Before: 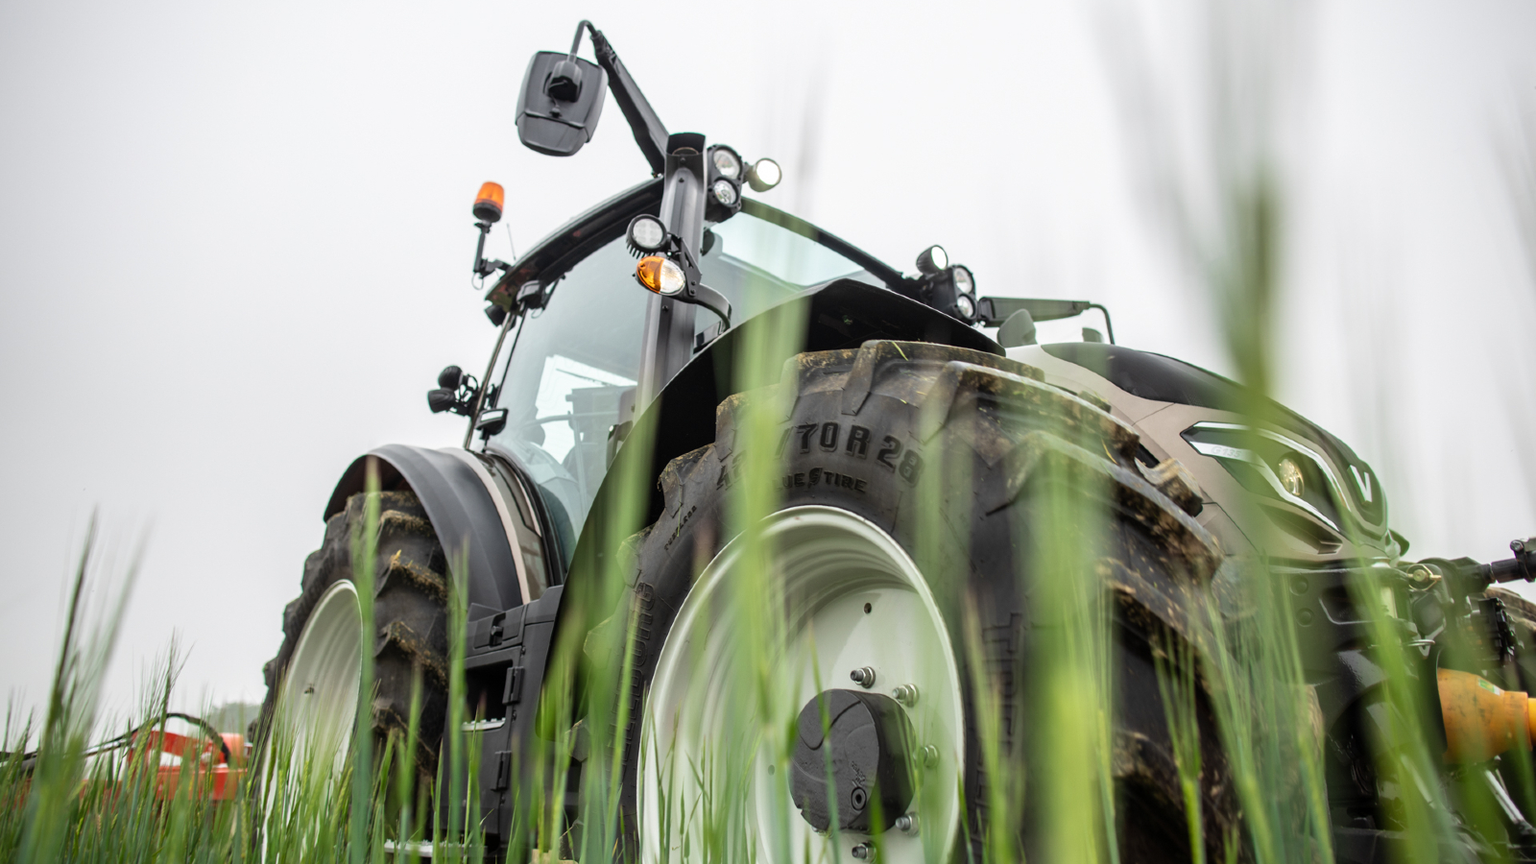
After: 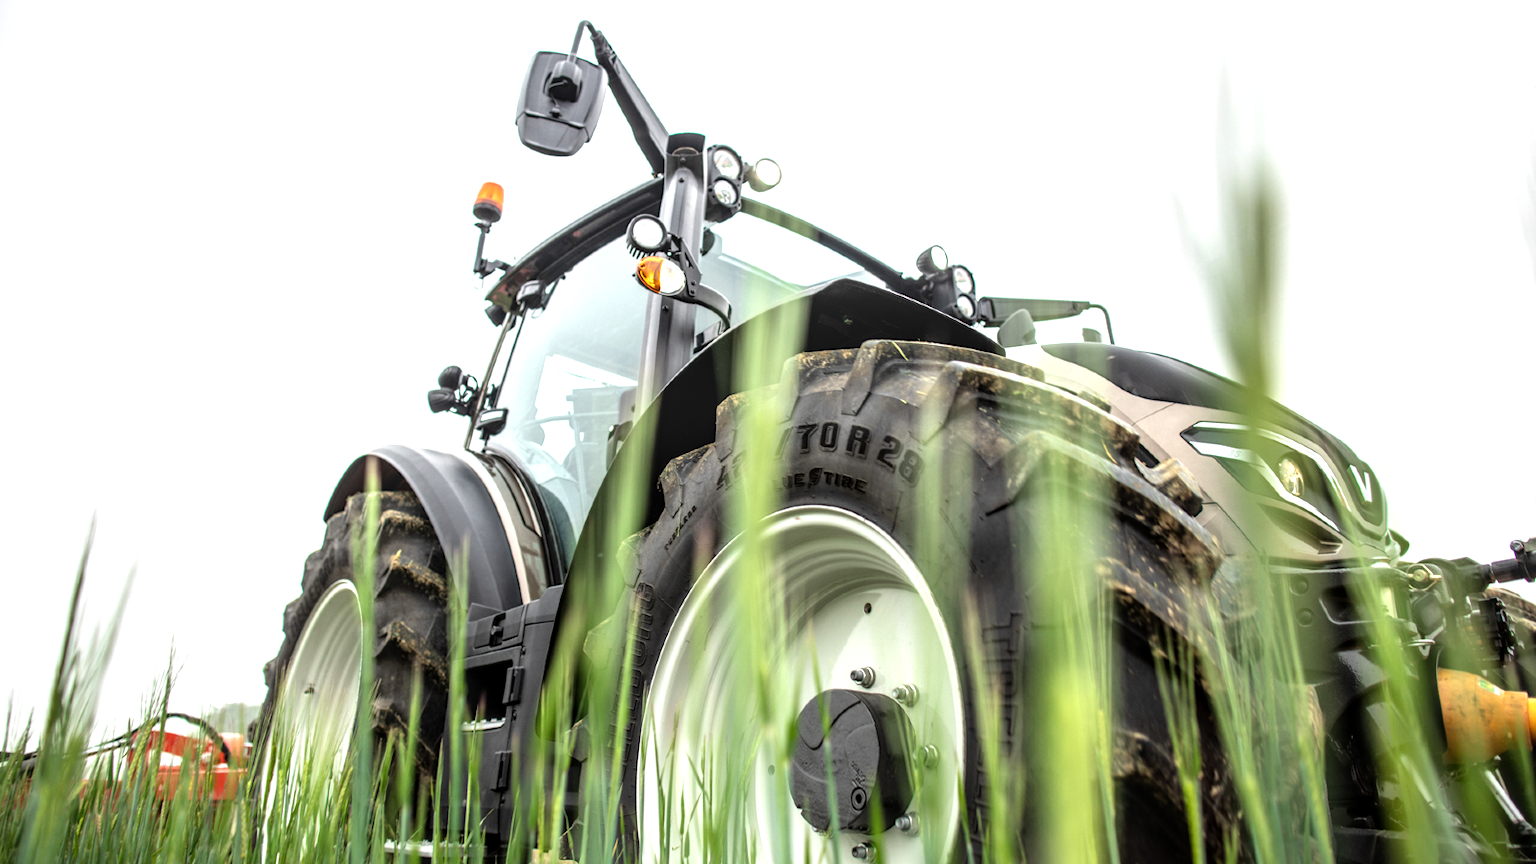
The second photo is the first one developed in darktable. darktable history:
levels: mode automatic, levels [0.062, 0.494, 0.925]
local contrast: on, module defaults
tone equalizer: -8 EV -0.713 EV, -7 EV -0.671 EV, -6 EV -0.586 EV, -5 EV -0.394 EV, -3 EV 0.401 EV, -2 EV 0.6 EV, -1 EV 0.683 EV, +0 EV 0.77 EV
